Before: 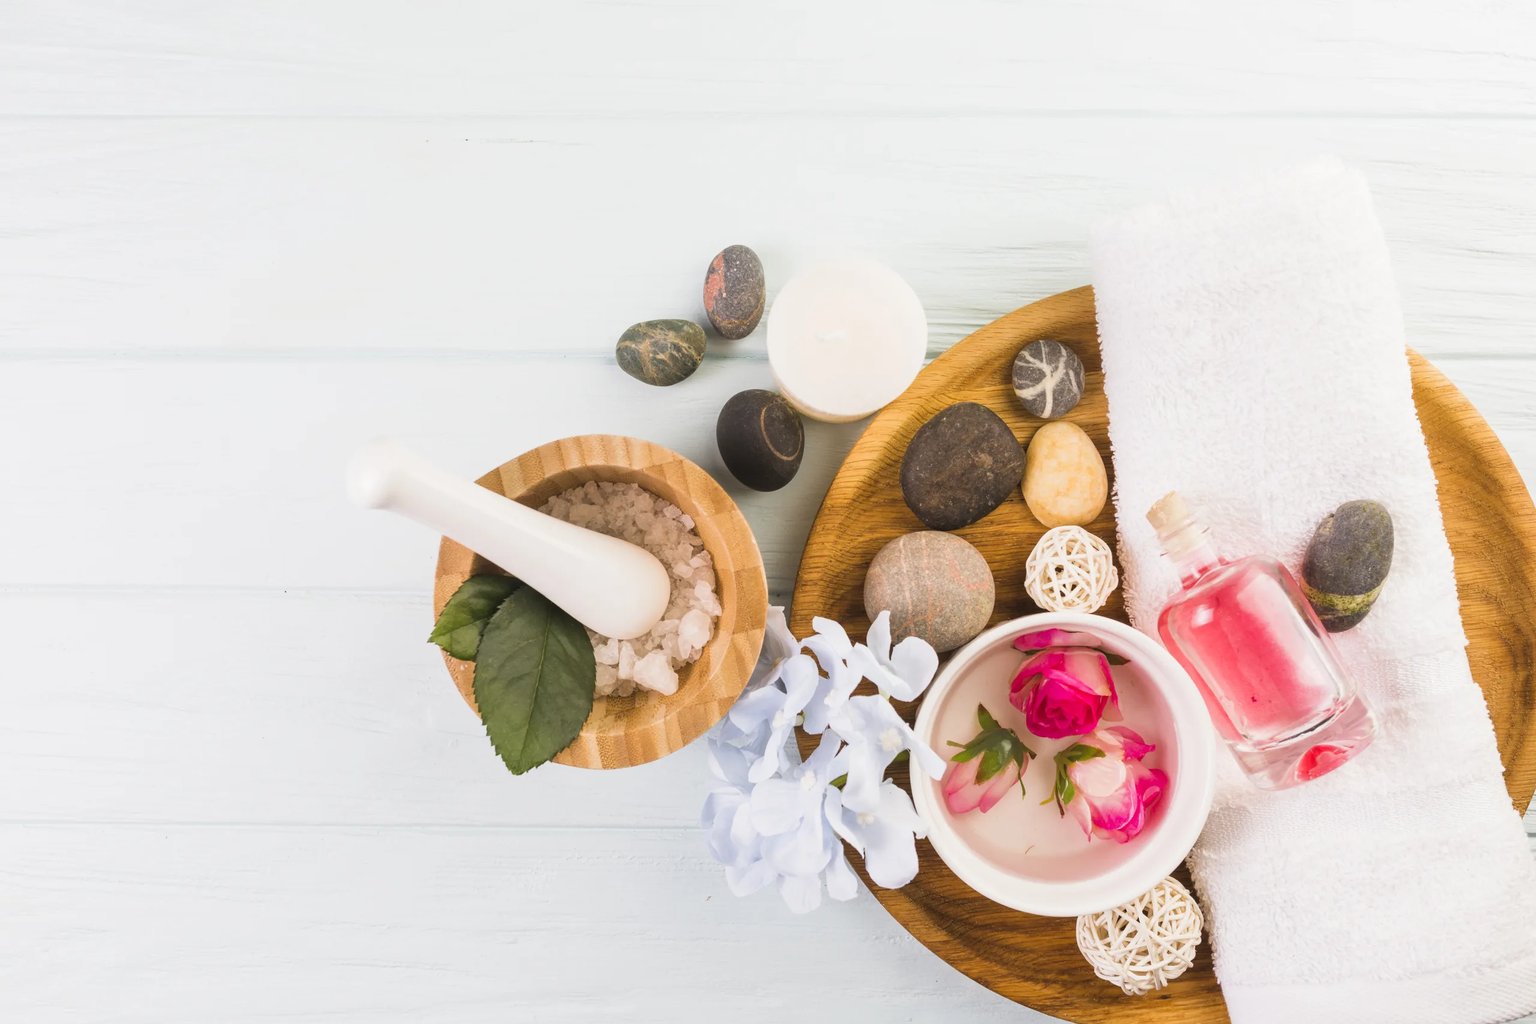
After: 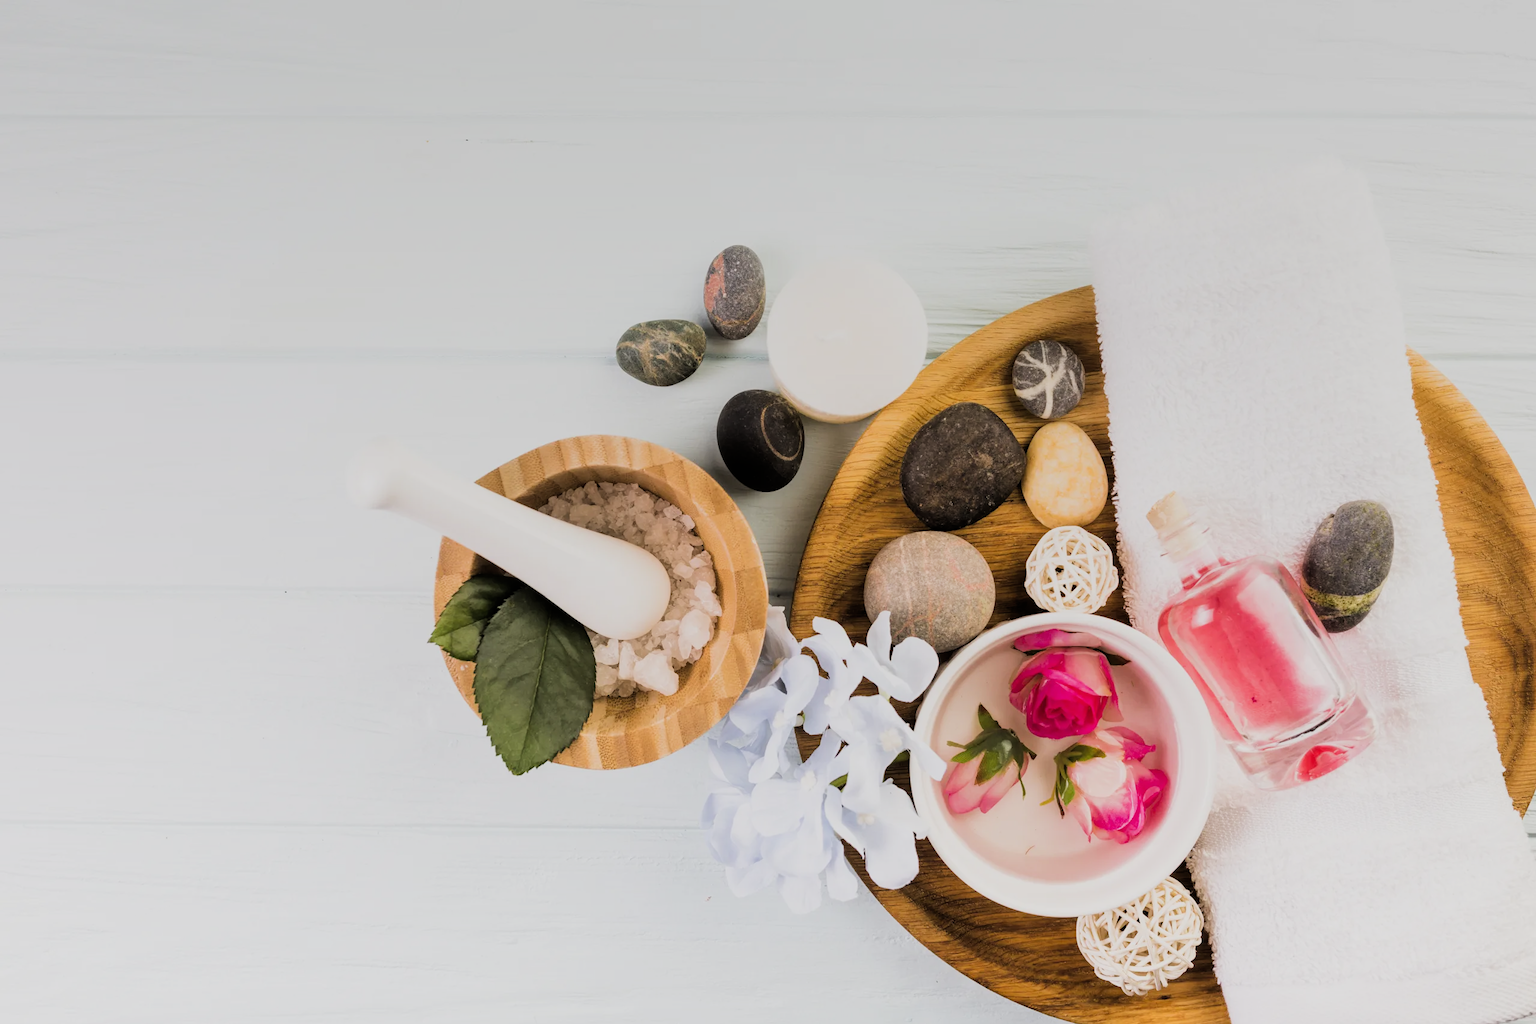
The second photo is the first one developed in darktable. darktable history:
graduated density: on, module defaults
filmic rgb: black relative exposure -5 EV, hardness 2.88, contrast 1.3, highlights saturation mix -30%
